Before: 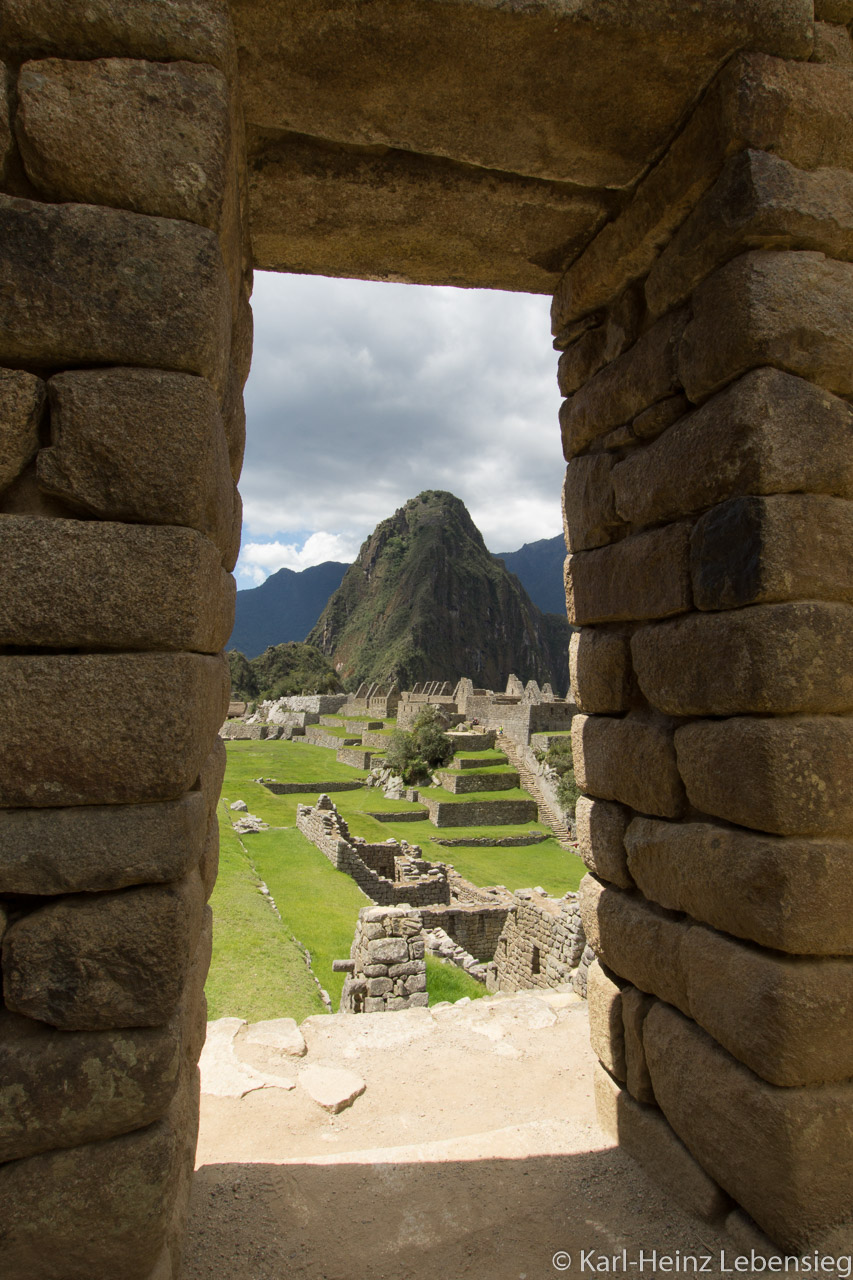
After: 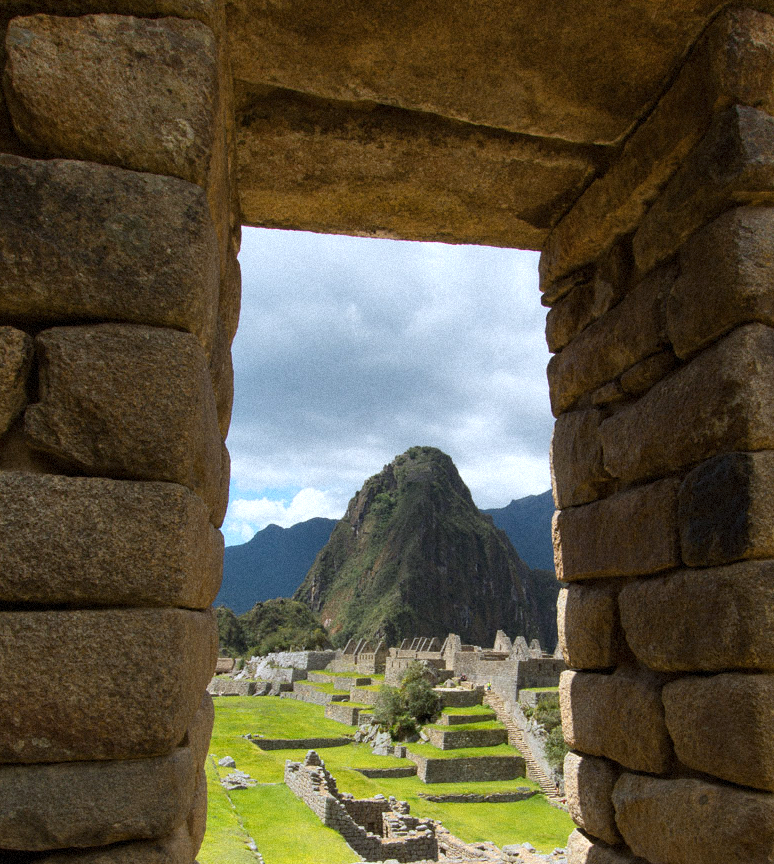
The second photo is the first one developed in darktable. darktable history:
grain: mid-tones bias 0%
white balance: red 0.954, blue 1.079
color zones: curves: ch0 [(0.018, 0.548) (0.224, 0.64) (0.425, 0.447) (0.675, 0.575) (0.732, 0.579)]; ch1 [(0.066, 0.487) (0.25, 0.5) (0.404, 0.43) (0.75, 0.421) (0.956, 0.421)]; ch2 [(0.044, 0.561) (0.215, 0.465) (0.399, 0.544) (0.465, 0.548) (0.614, 0.447) (0.724, 0.43) (0.882, 0.623) (0.956, 0.632)]
crop: left 1.509%, top 3.452%, right 7.696%, bottom 28.452%
color balance rgb: perceptual saturation grading › global saturation 20%, global vibrance 20%
